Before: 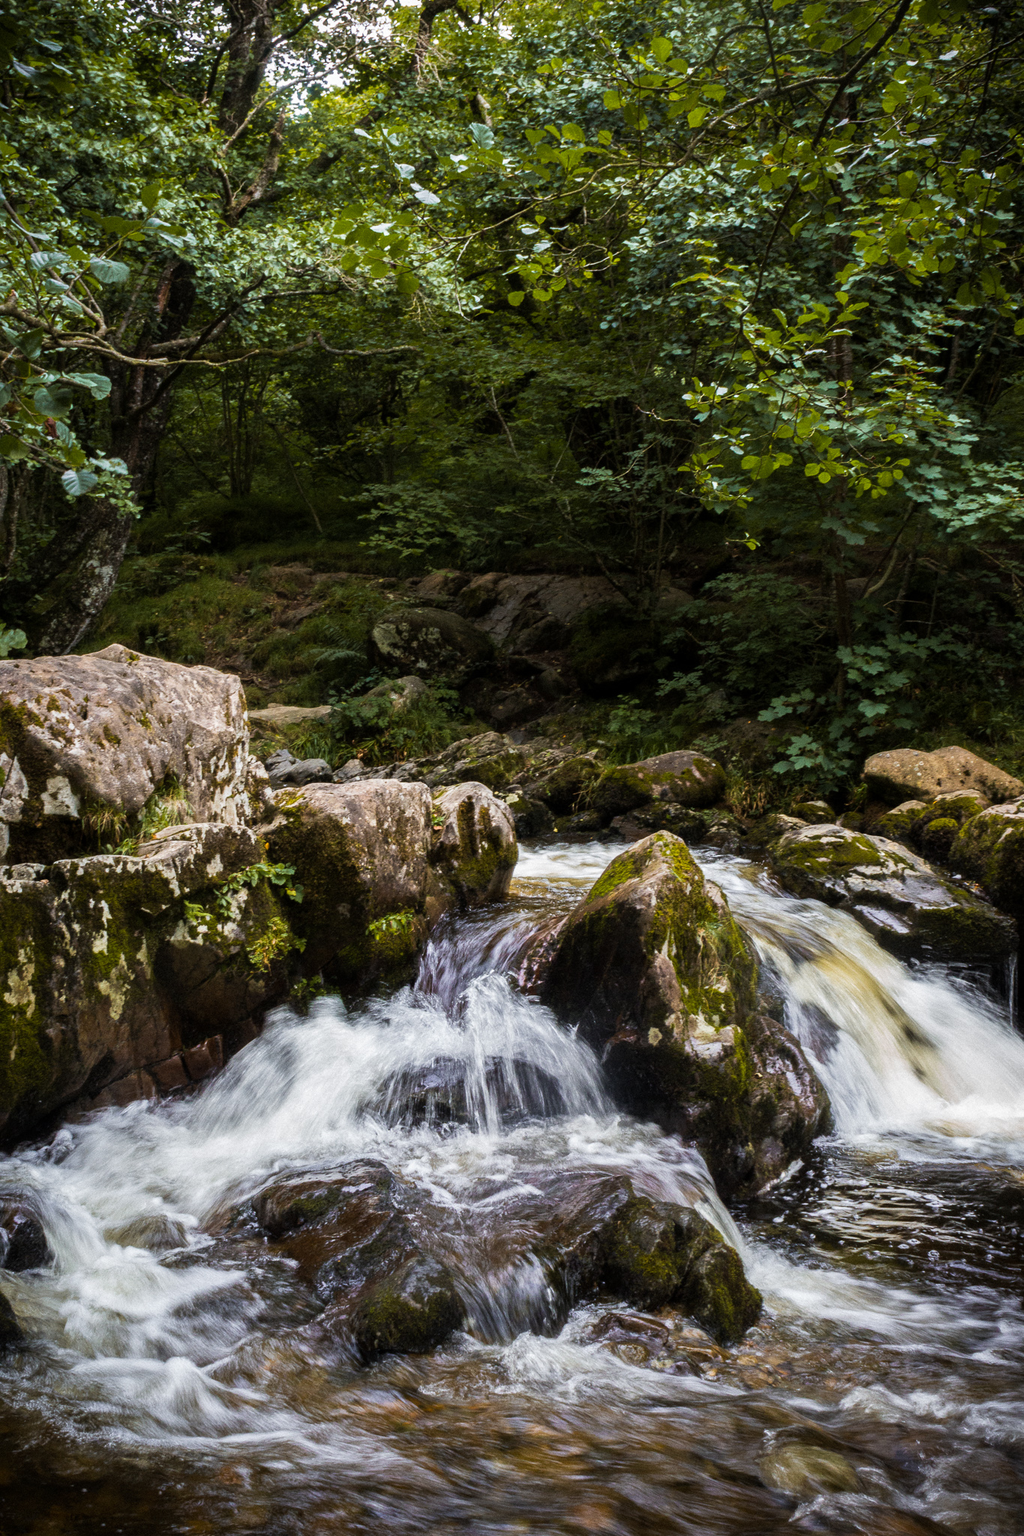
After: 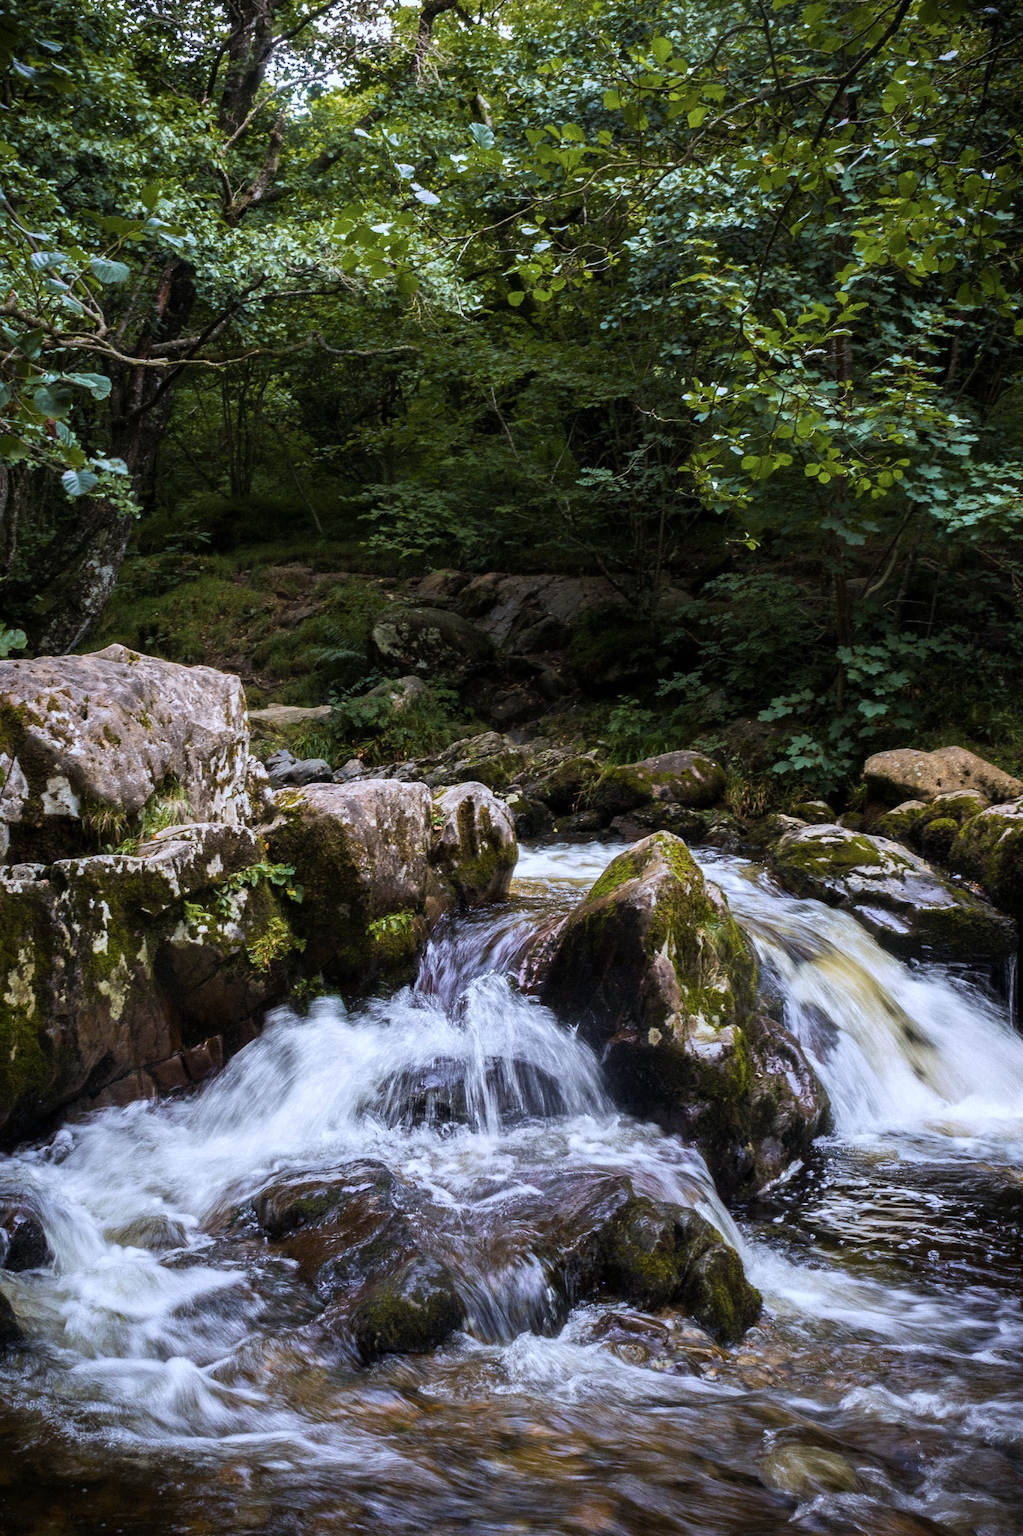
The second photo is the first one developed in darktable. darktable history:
color calibration: illuminant as shot in camera, x 0.37, y 0.382, temperature 4317.84 K
